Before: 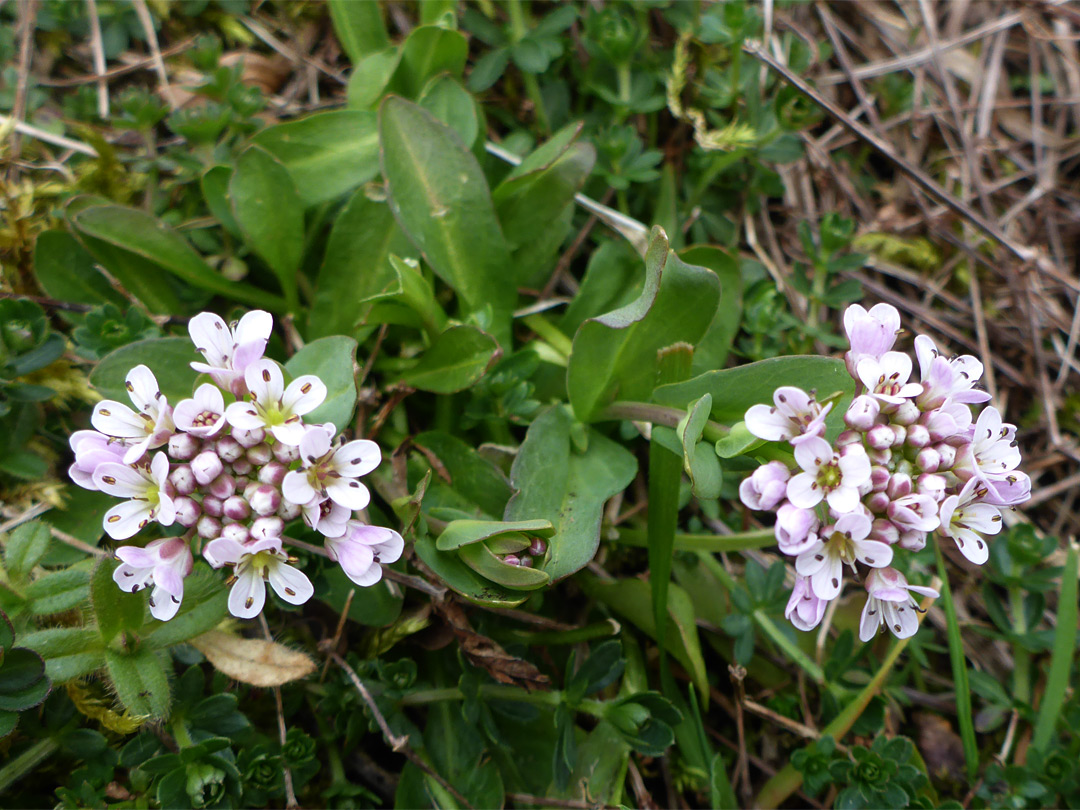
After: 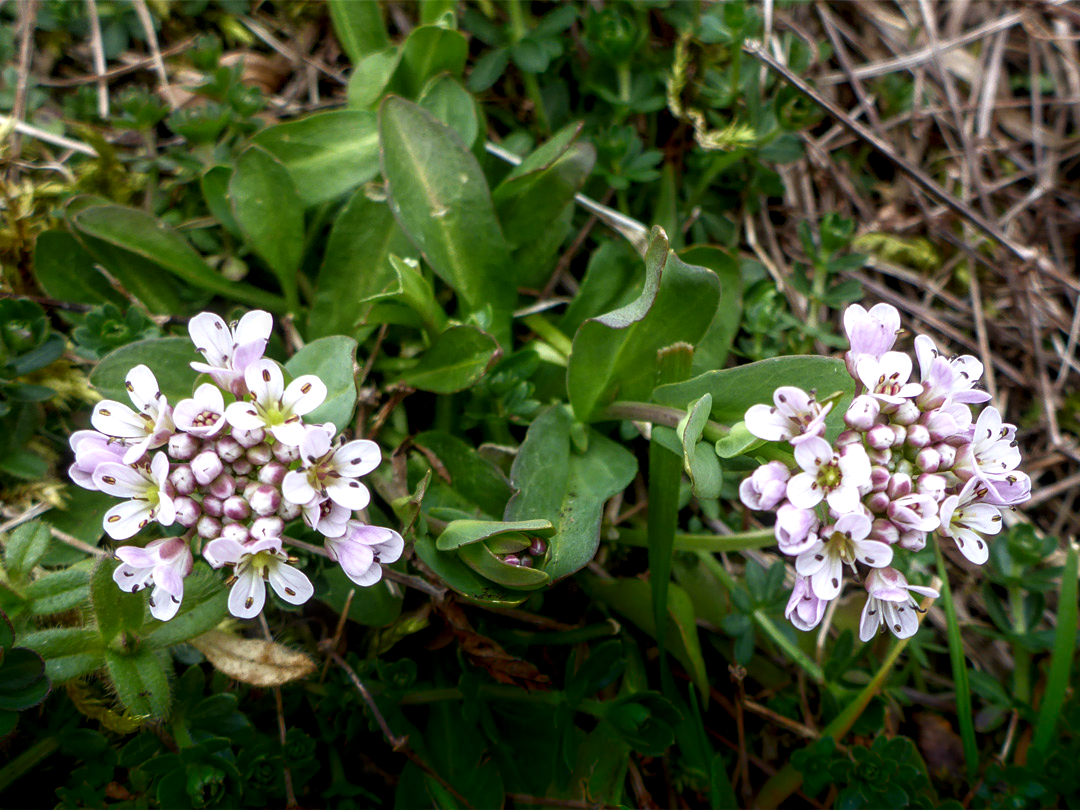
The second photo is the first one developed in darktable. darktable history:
shadows and highlights: shadows -89.86, highlights 88.33, soften with gaussian
local contrast: detail 144%
levels: black 3.91%
